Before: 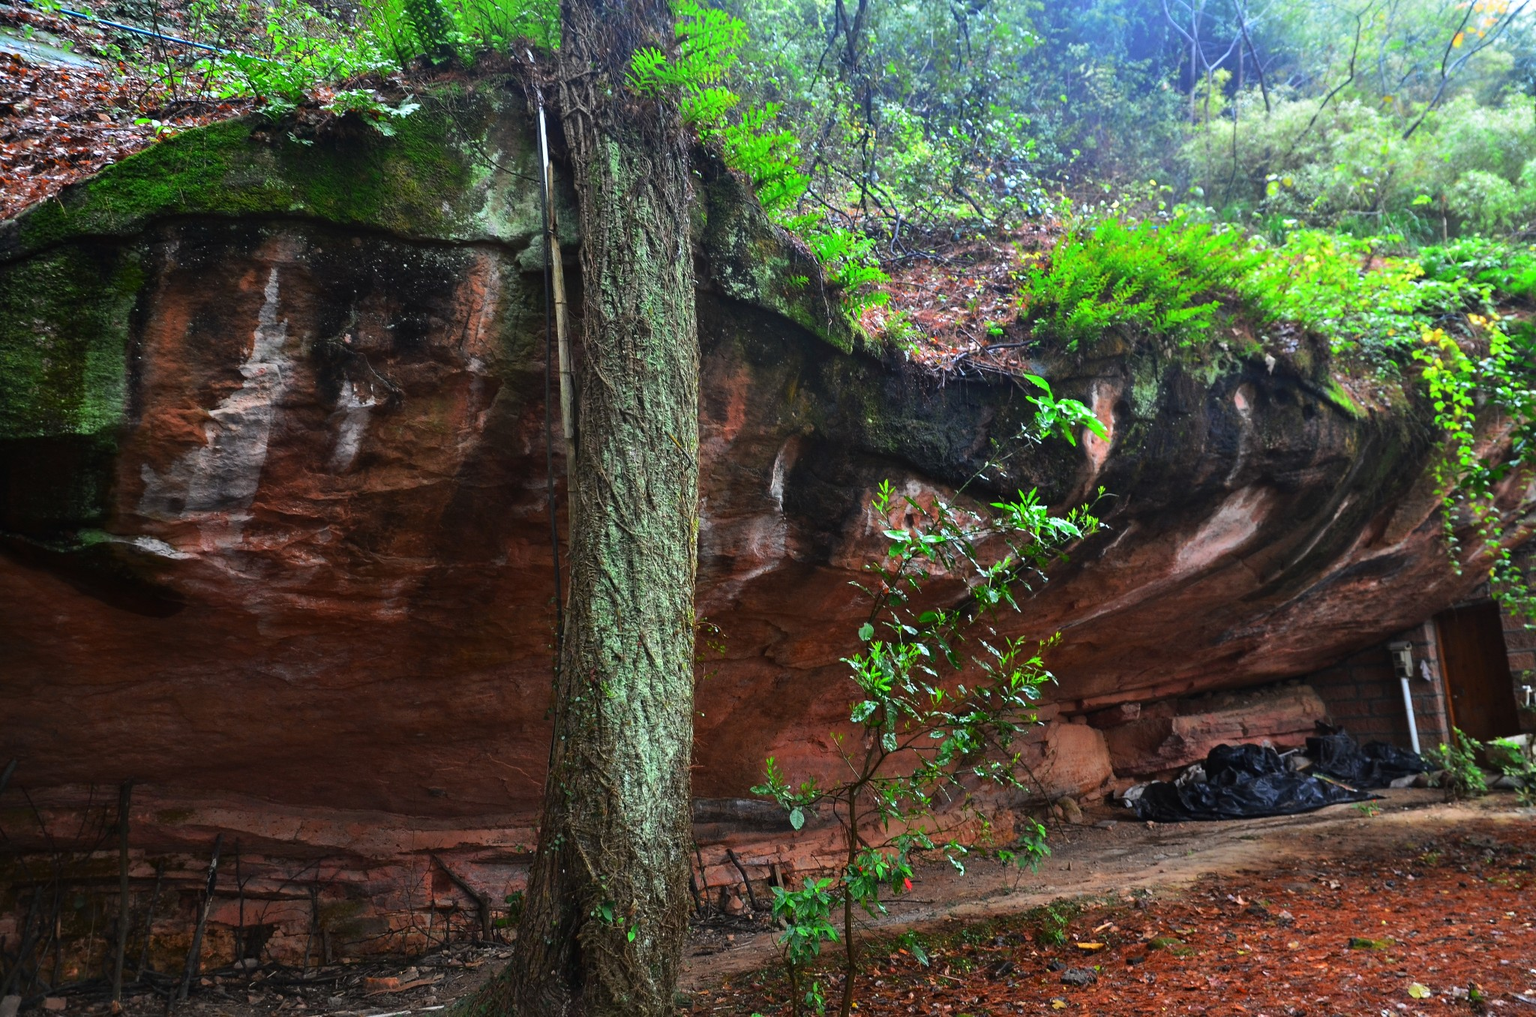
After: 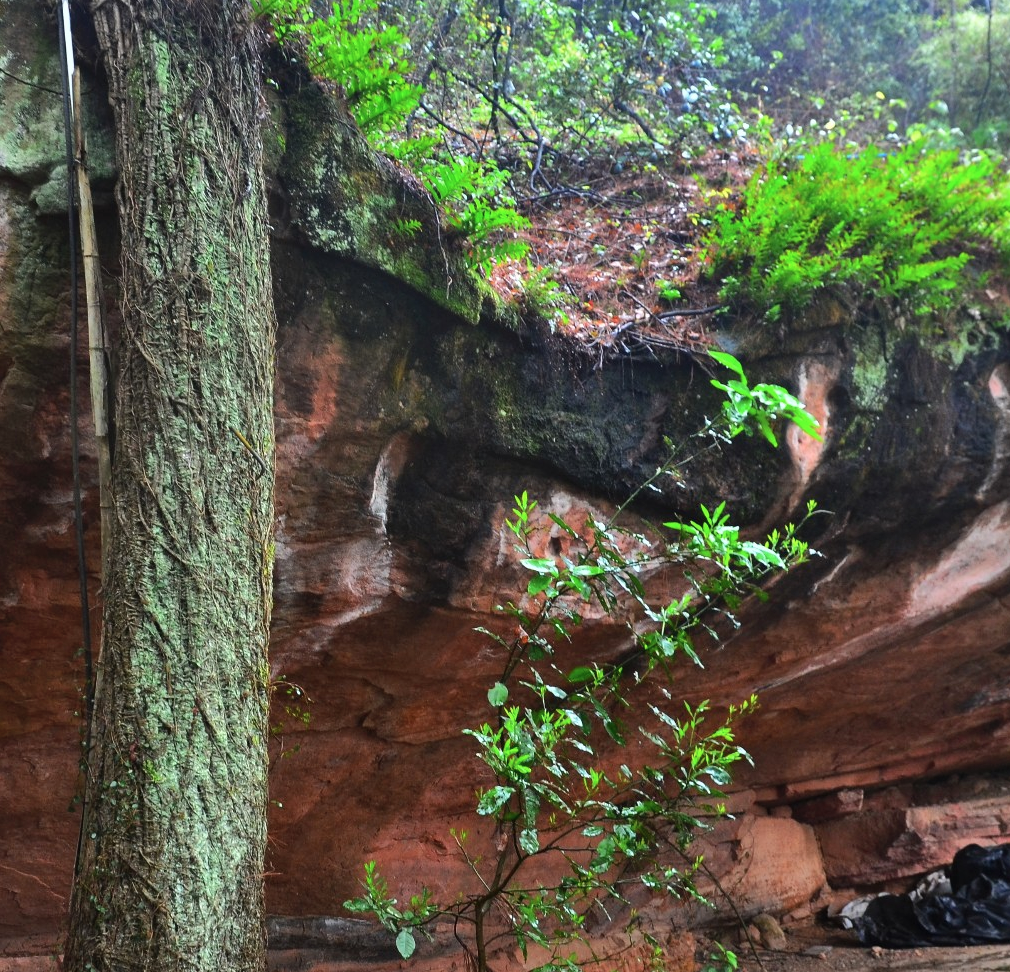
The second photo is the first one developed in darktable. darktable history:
contrast brightness saturation: saturation -0.063
crop: left 32.118%, top 10.962%, right 18.535%, bottom 17.346%
shadows and highlights: soften with gaussian
